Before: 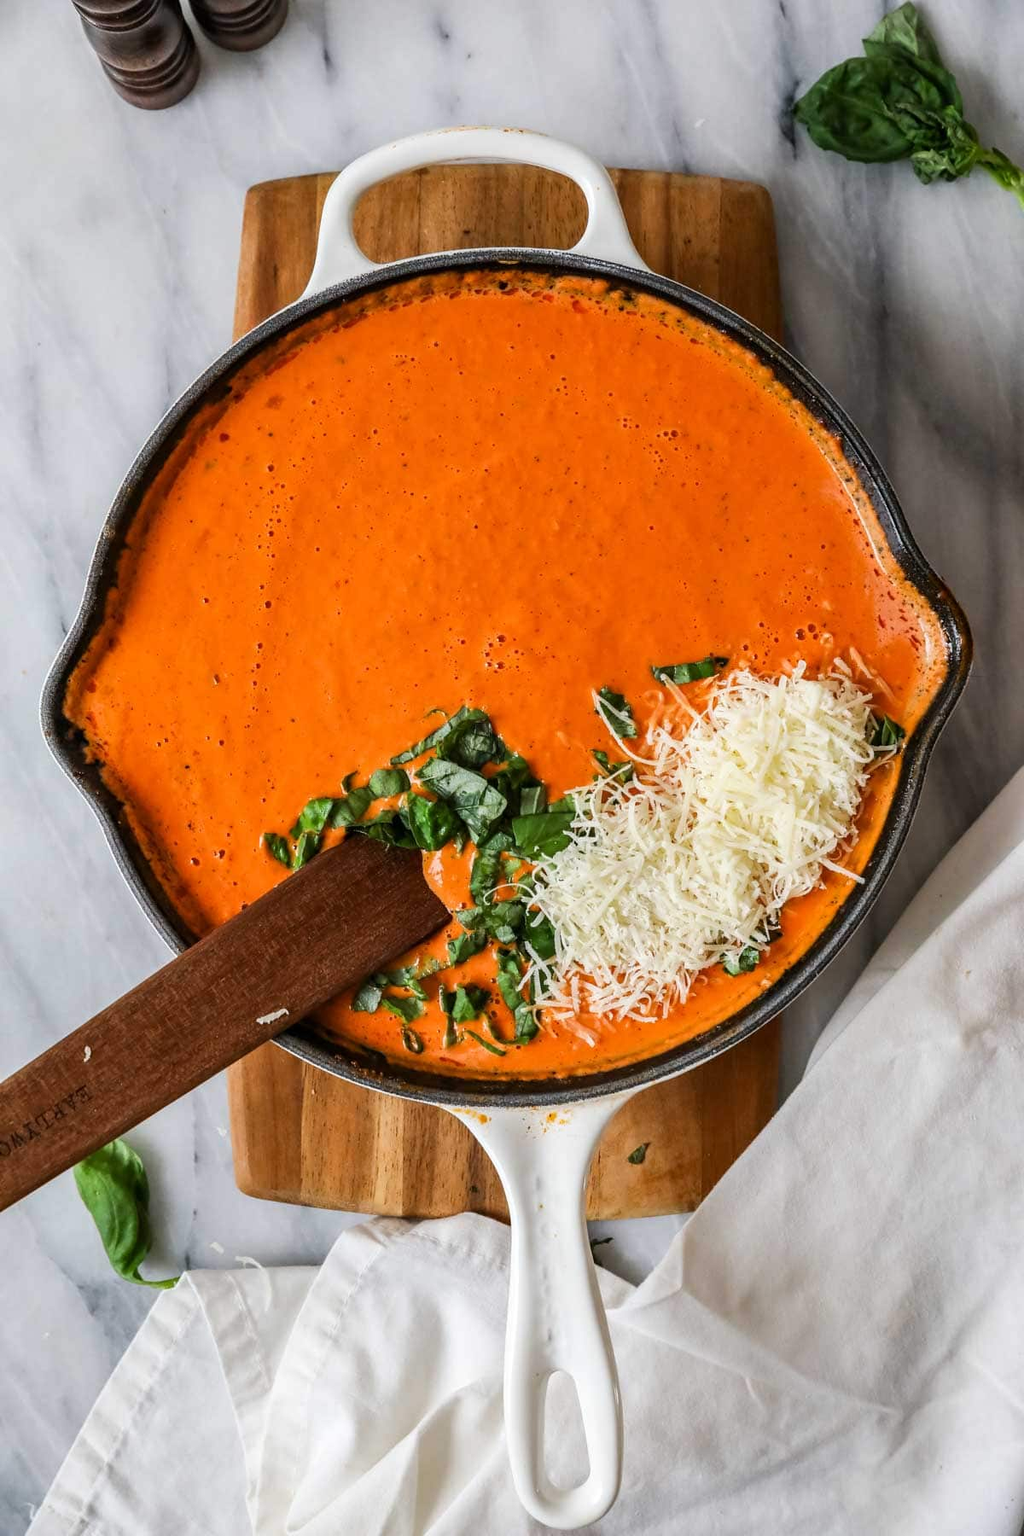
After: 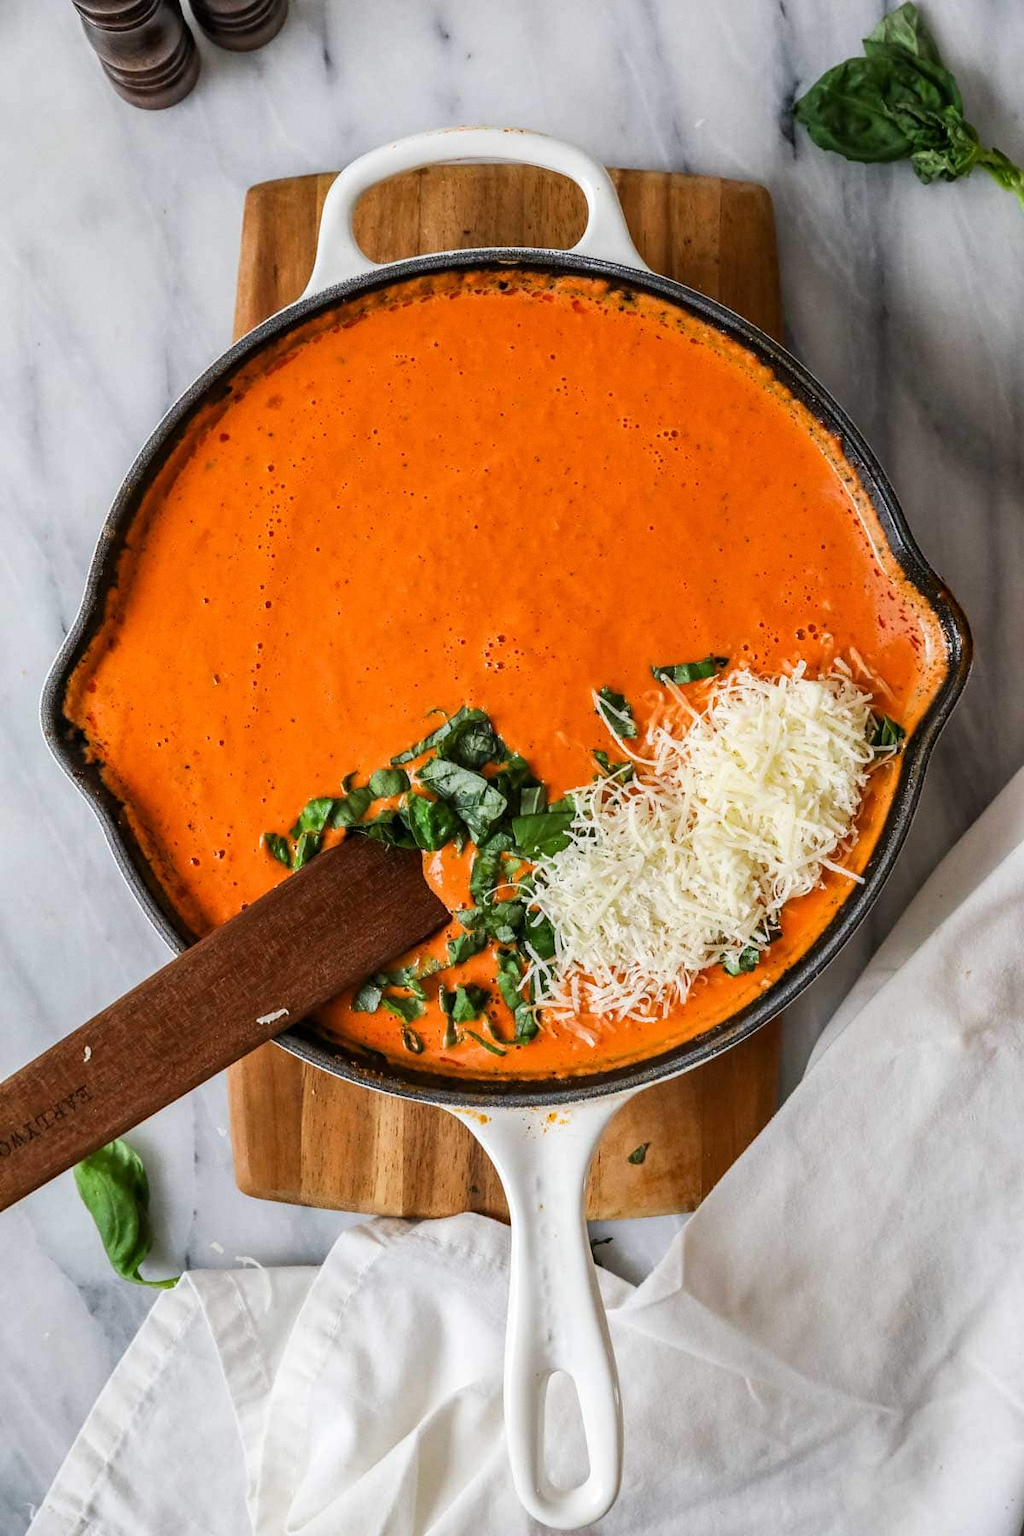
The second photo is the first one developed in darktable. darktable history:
white balance: emerald 1
grain: coarseness 0.09 ISO, strength 10%
